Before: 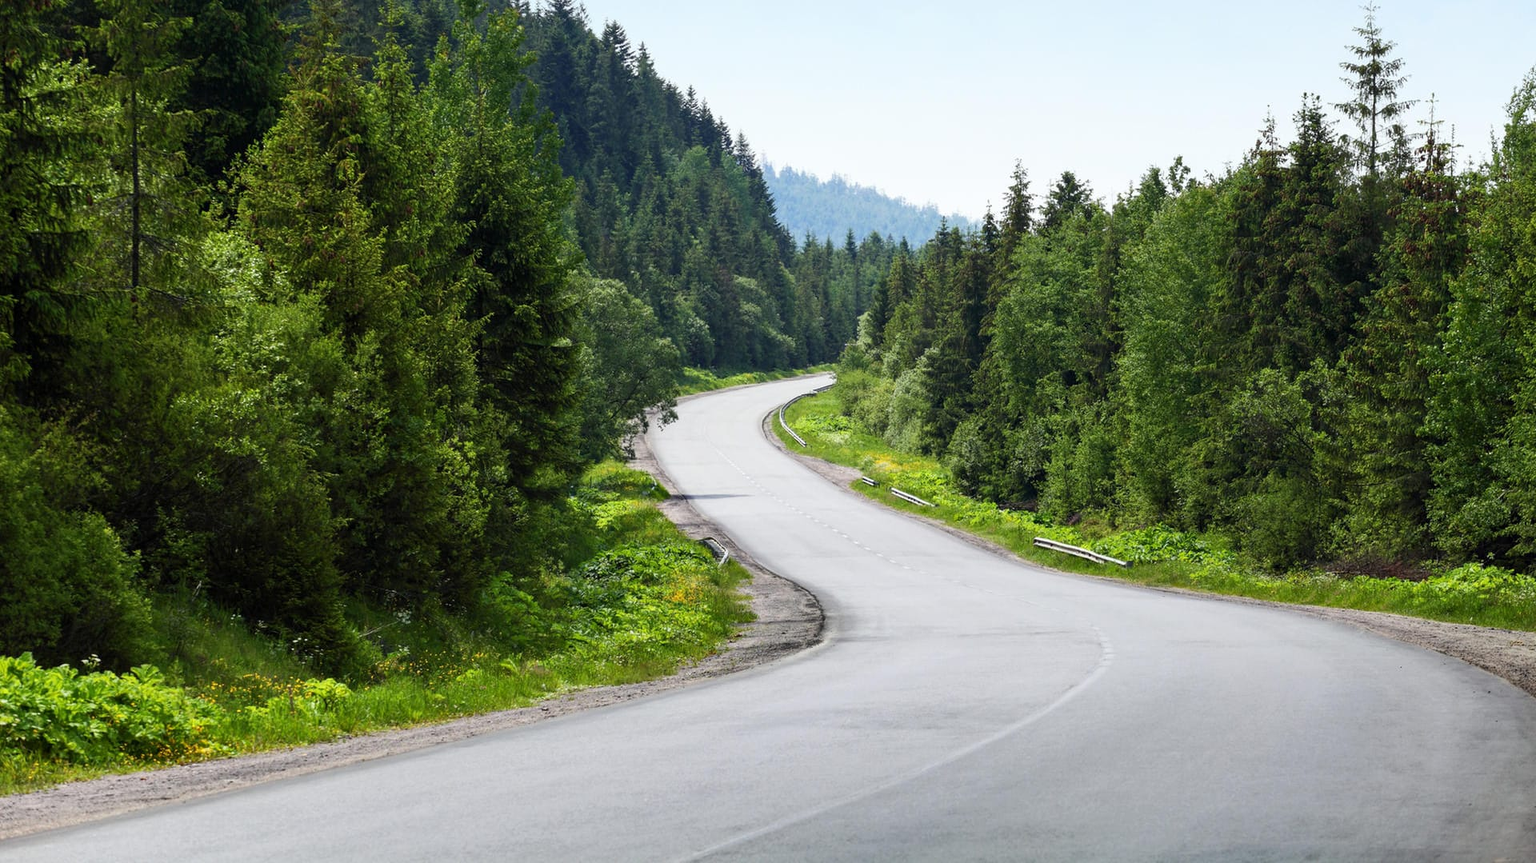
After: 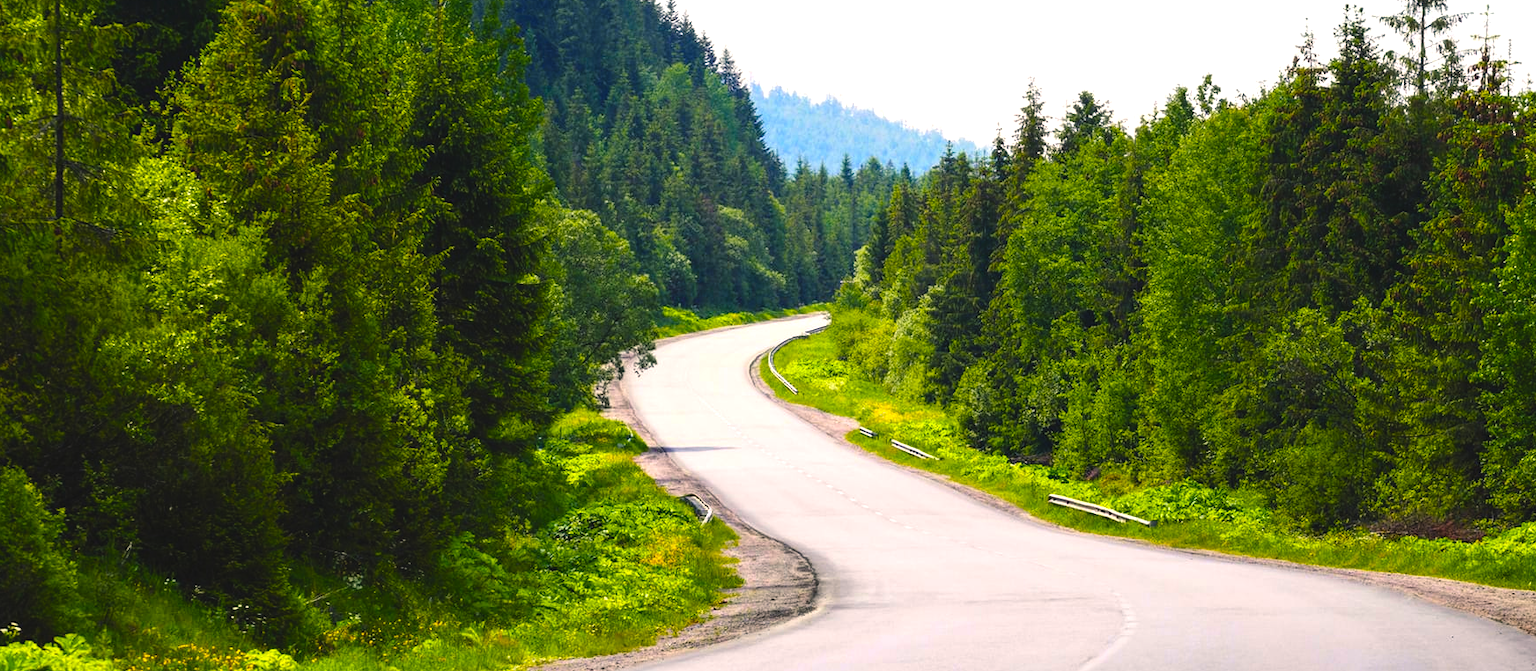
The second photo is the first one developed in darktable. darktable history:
crop: left 5.358%, top 10.346%, right 3.594%, bottom 18.995%
tone equalizer: -8 EV -0.392 EV, -7 EV -0.395 EV, -6 EV -0.354 EV, -5 EV -0.226 EV, -3 EV 0.208 EV, -2 EV 0.353 EV, -1 EV 0.393 EV, +0 EV 0.388 EV
color balance rgb: highlights gain › chroma 2.989%, highlights gain › hue 54.26°, global offset › luminance 0.705%, linear chroma grading › global chroma 10.29%, perceptual saturation grading › global saturation 30.504%, global vibrance 40.189%
